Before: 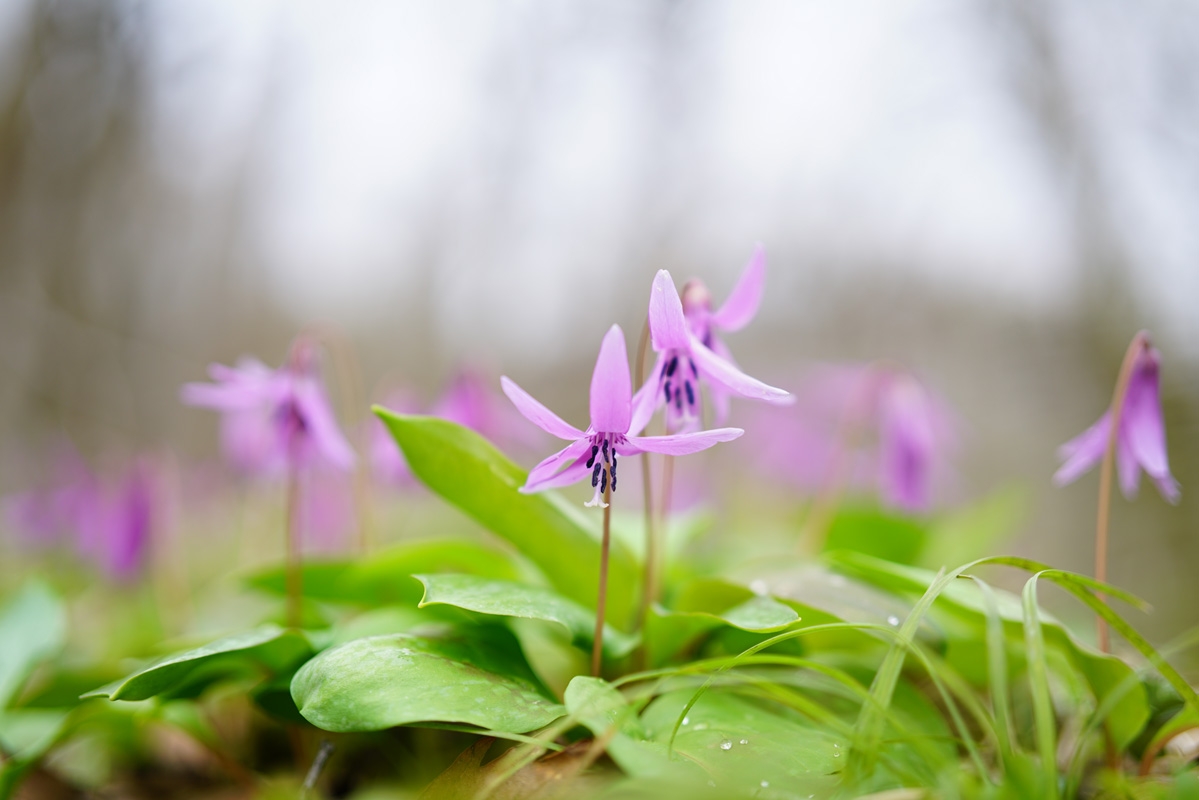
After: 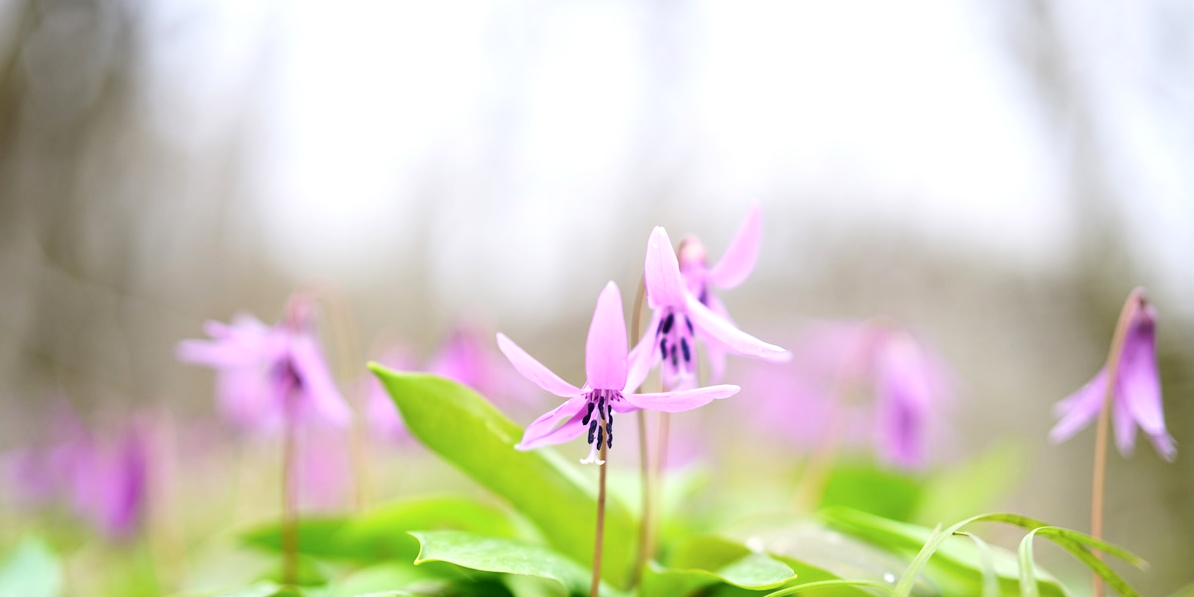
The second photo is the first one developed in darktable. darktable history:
contrast brightness saturation: contrast 0.15, brightness 0.05
crop: left 0.387%, top 5.469%, bottom 19.809%
tone equalizer: -8 EV -0.417 EV, -7 EV -0.389 EV, -6 EV -0.333 EV, -5 EV -0.222 EV, -3 EV 0.222 EV, -2 EV 0.333 EV, -1 EV 0.389 EV, +0 EV 0.417 EV, edges refinement/feathering 500, mask exposure compensation -1.57 EV, preserve details no
